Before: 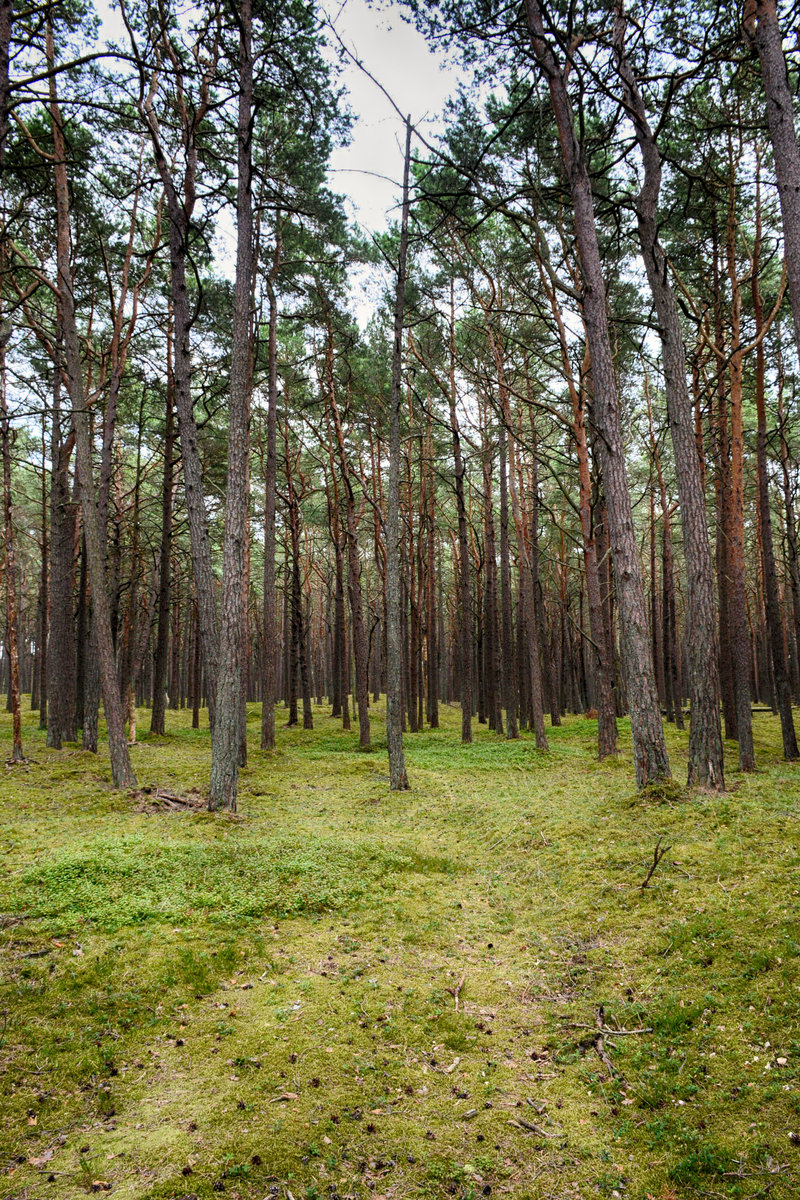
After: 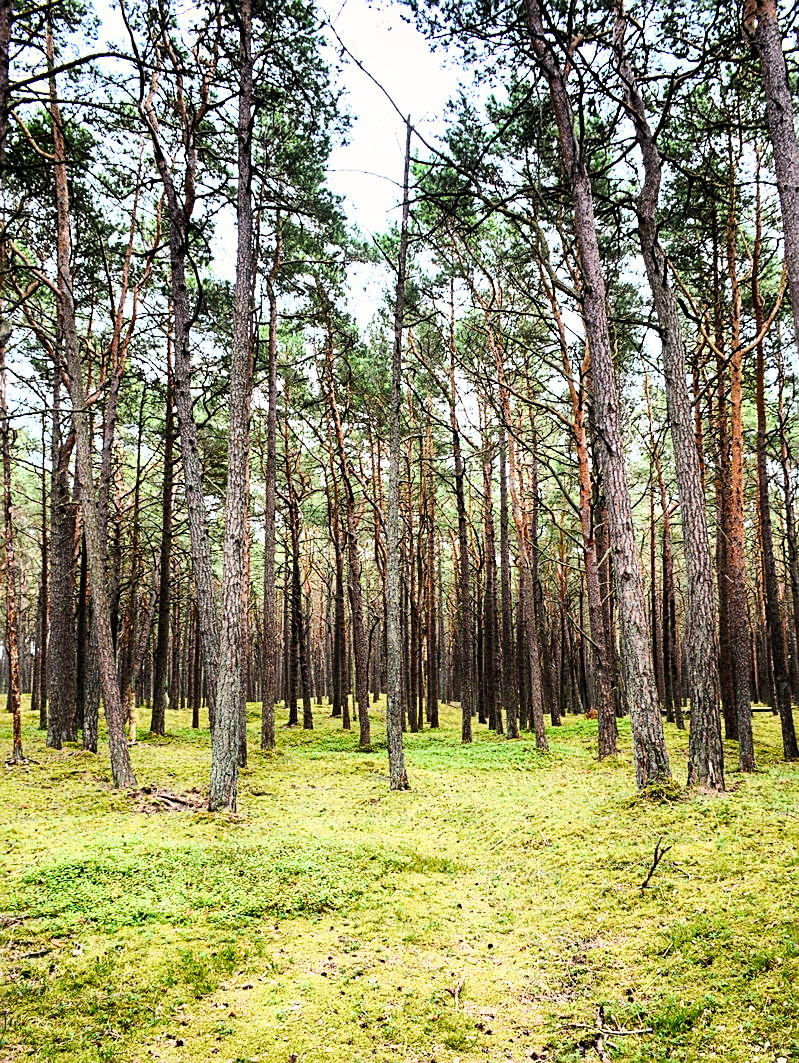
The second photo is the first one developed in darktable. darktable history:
crop and rotate: top 0%, bottom 11.359%
base curve: curves: ch0 [(0, 0) (0.007, 0.004) (0.027, 0.03) (0.046, 0.07) (0.207, 0.54) (0.442, 0.872) (0.673, 0.972) (1, 1)]
sharpen: on, module defaults
color balance rgb: power › hue 328.86°, perceptual saturation grading › global saturation 0.074%, perceptual saturation grading › highlights -19.772%, perceptual saturation grading › shadows 19.556%
